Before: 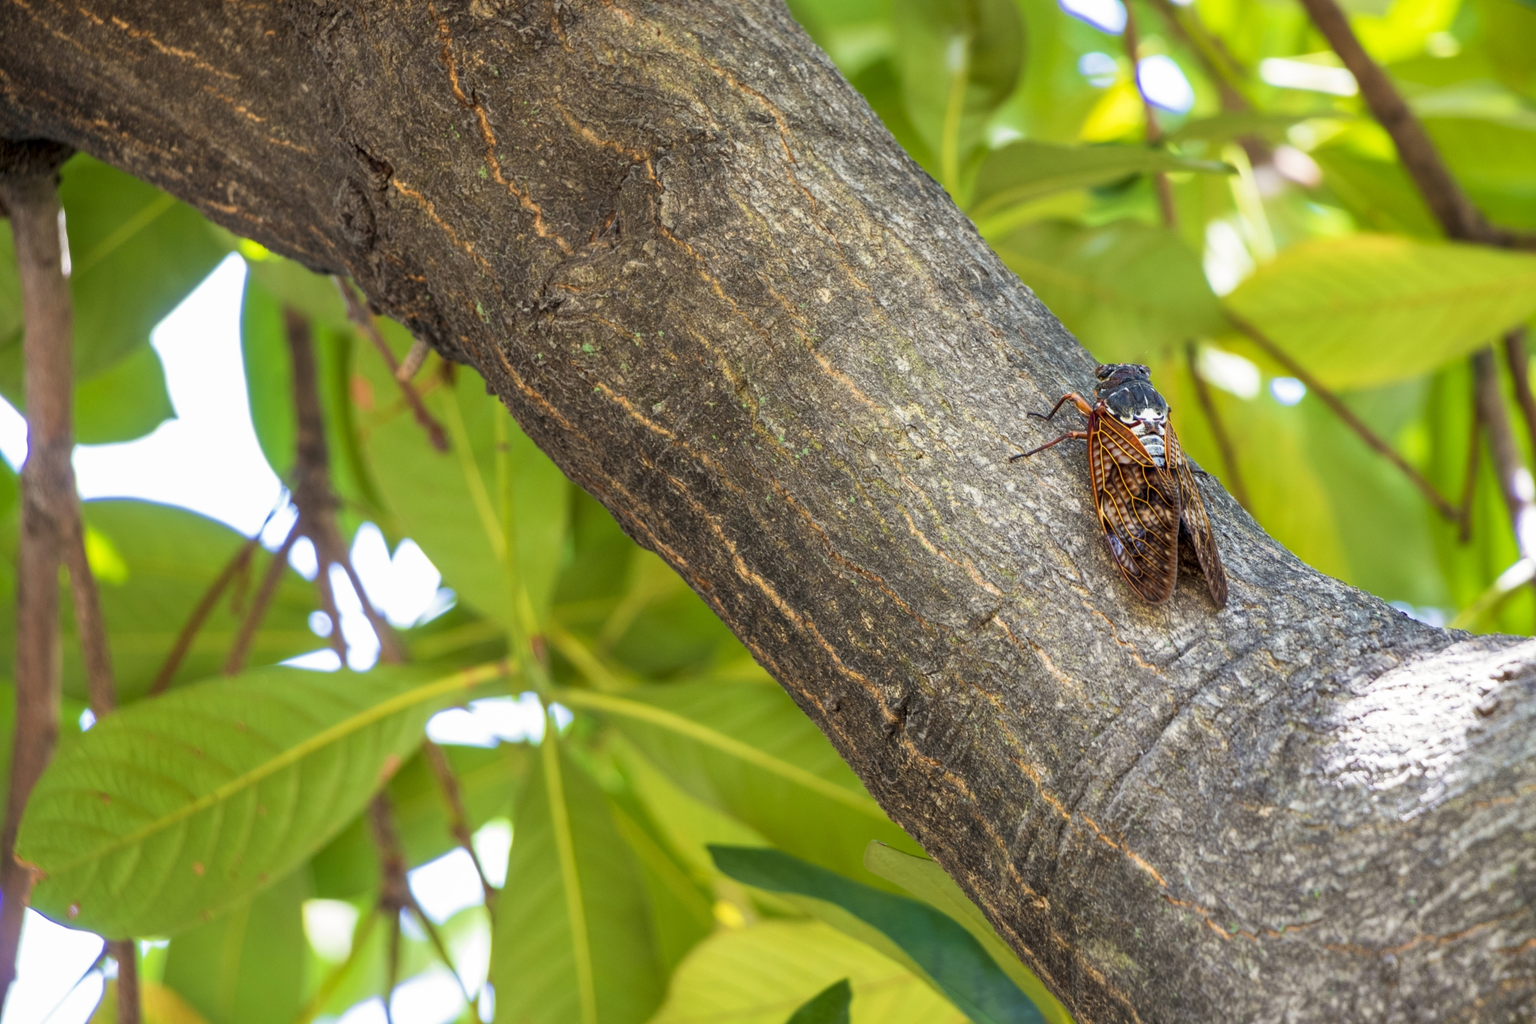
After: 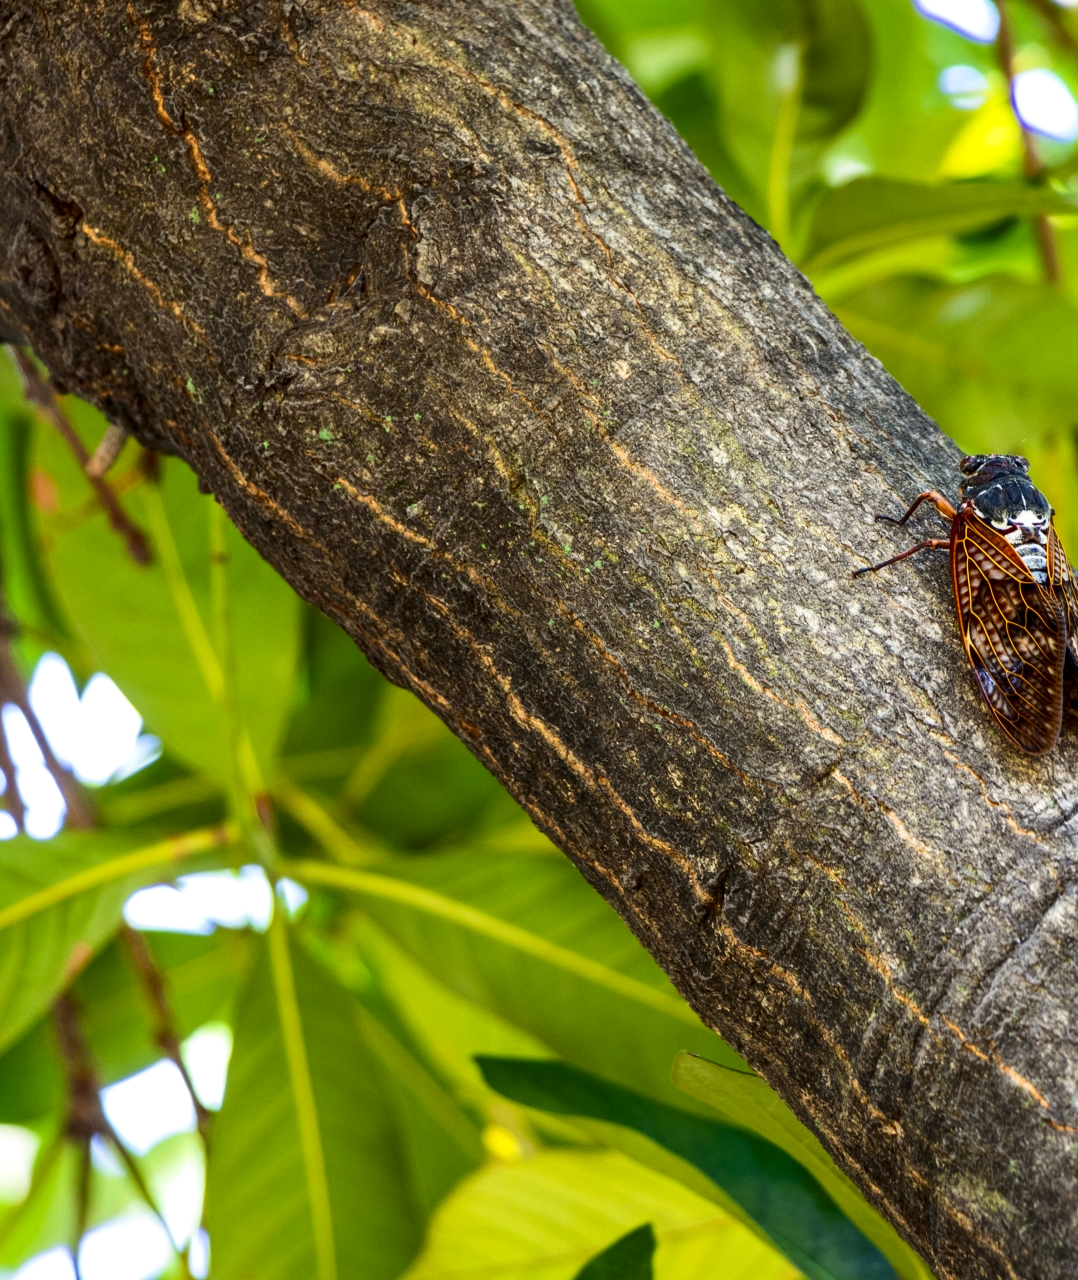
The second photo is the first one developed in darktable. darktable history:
crop: left 21.343%, right 22.474%
local contrast: highlights 102%, shadows 102%, detail 119%, midtone range 0.2
contrast brightness saturation: contrast 0.194, brightness -0.111, saturation 0.211
